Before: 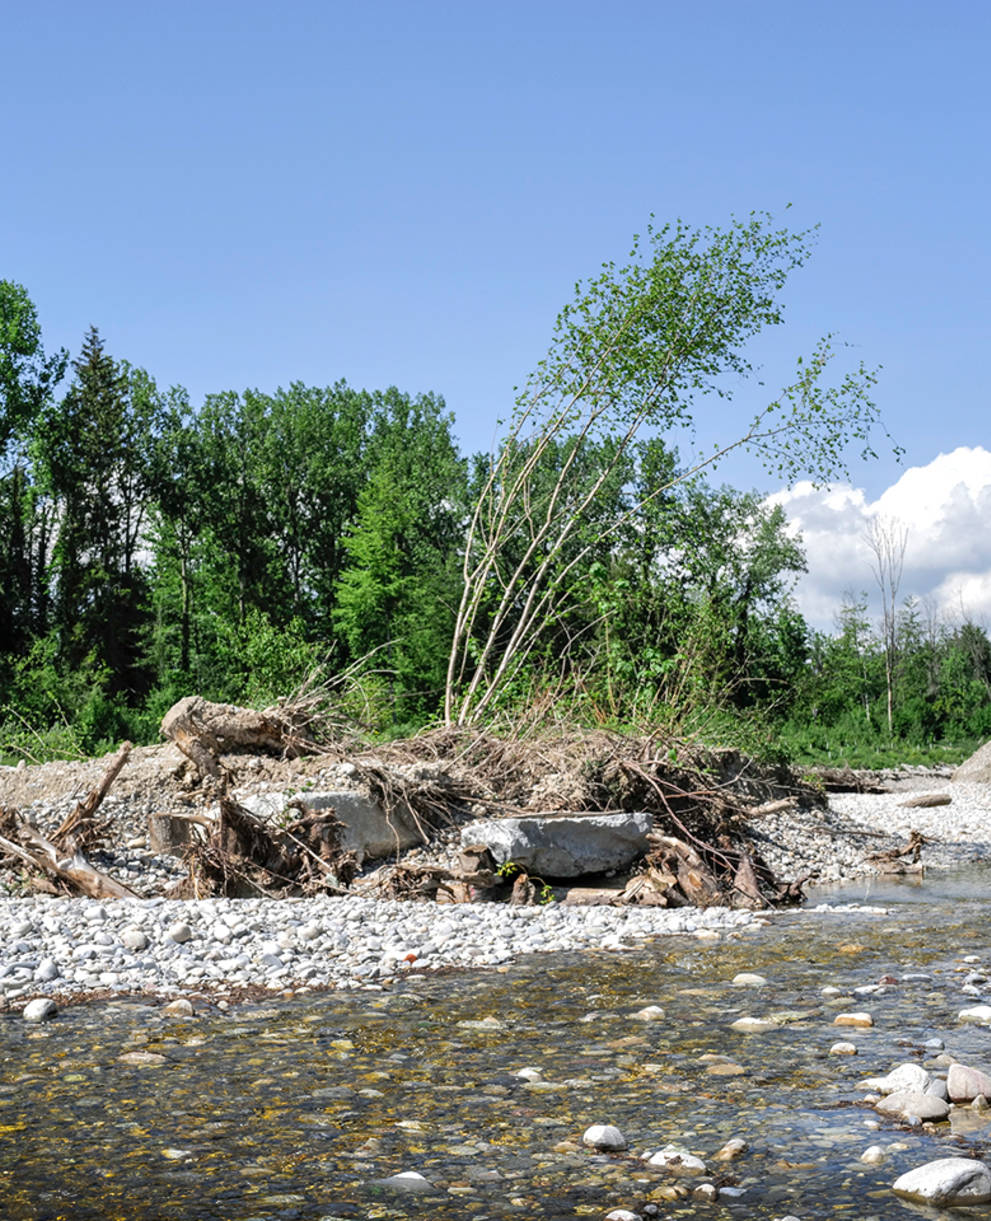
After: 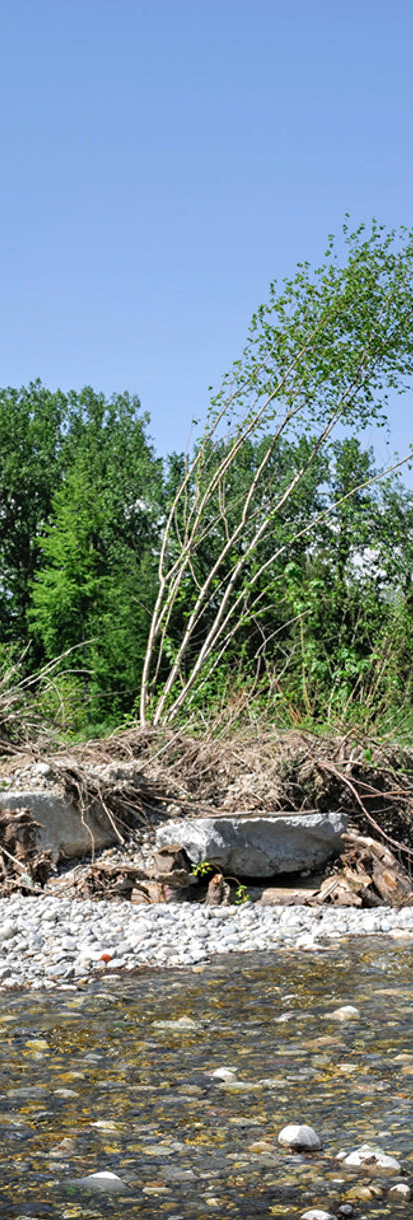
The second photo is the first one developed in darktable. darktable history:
sharpen: radius 5.353, amount 0.316, threshold 26.592
crop: left 30.802%, right 27.425%
